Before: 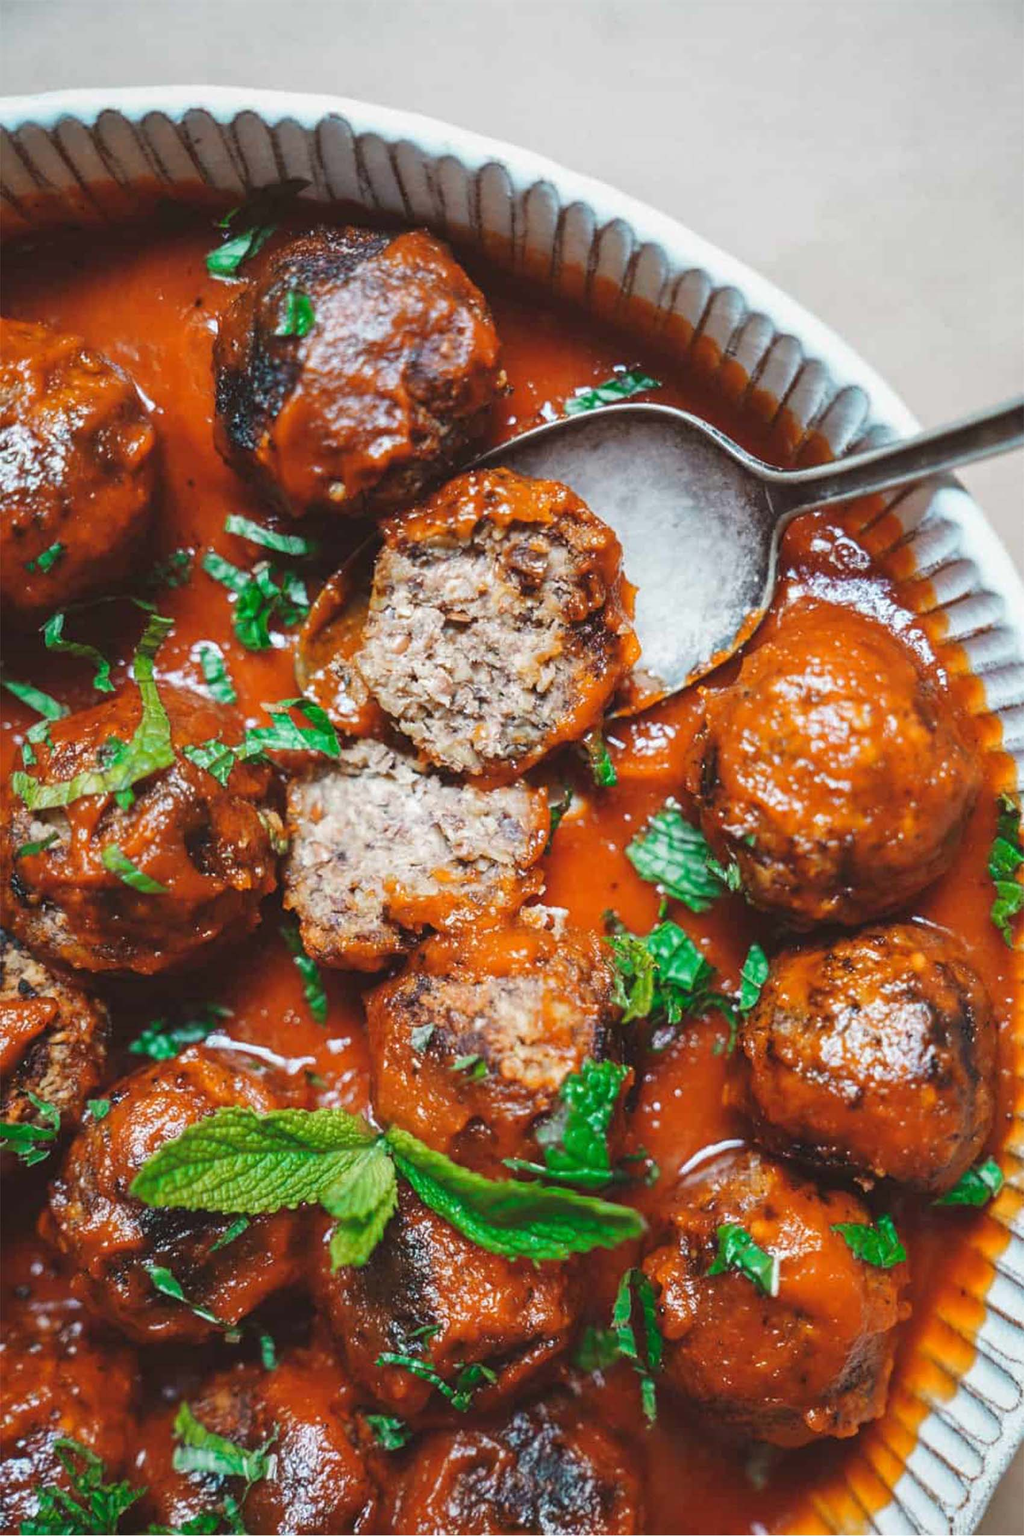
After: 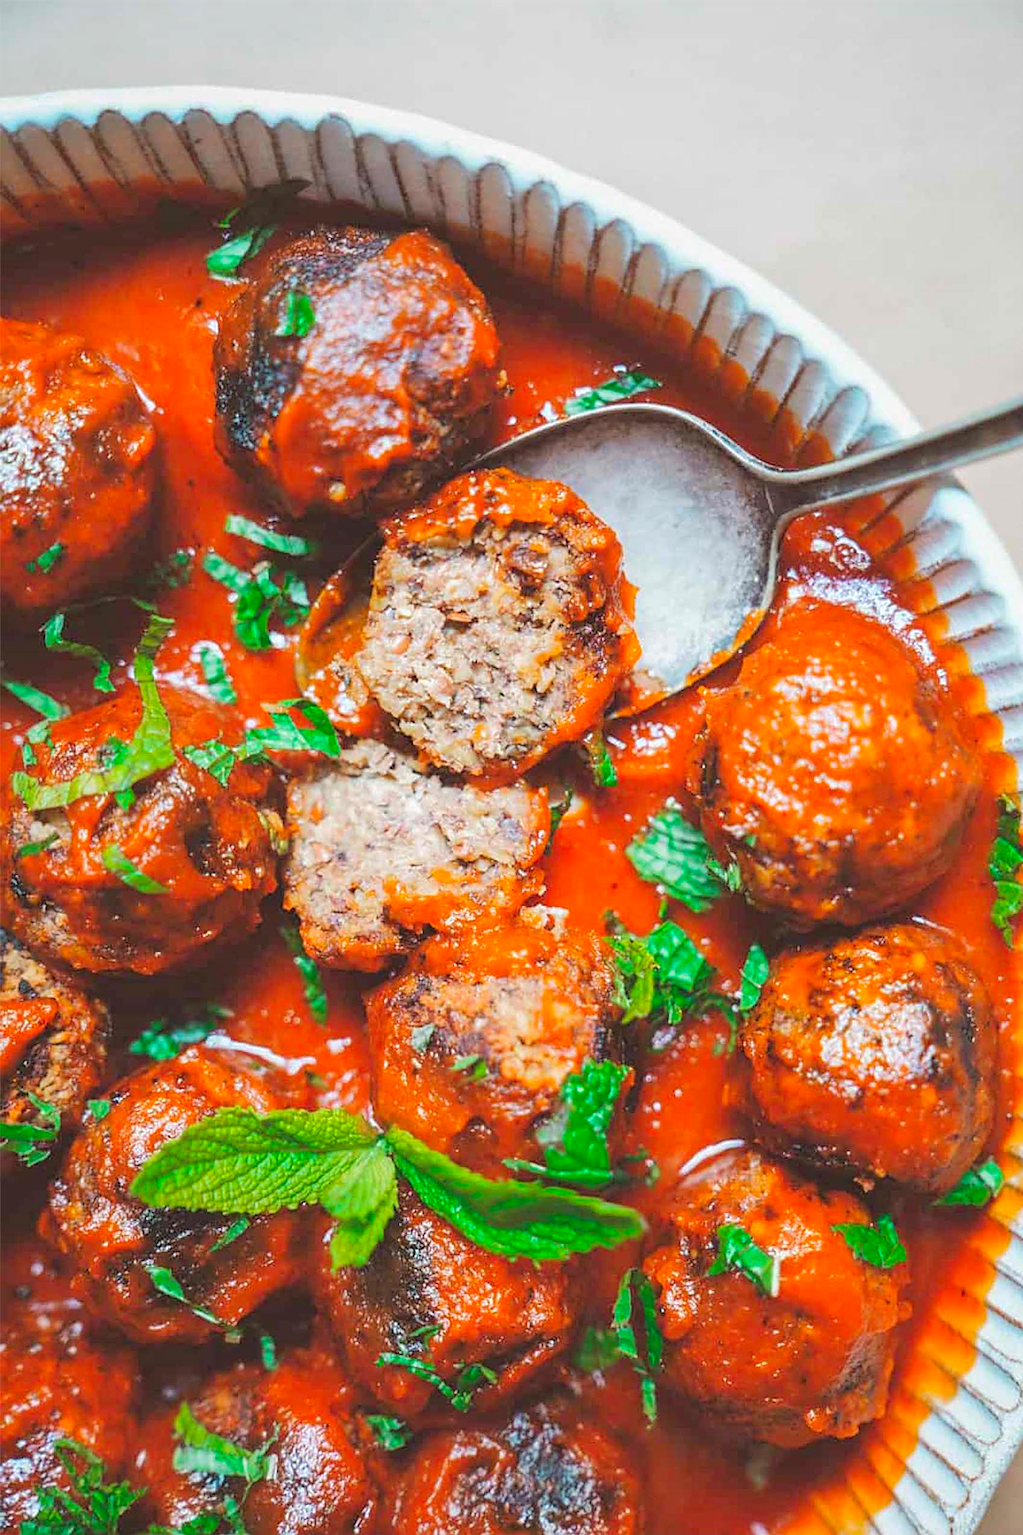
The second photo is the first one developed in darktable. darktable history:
contrast brightness saturation: contrast 0.067, brightness 0.178, saturation 0.399
sharpen: on, module defaults
tone curve: curves: ch0 [(0, 0) (0.003, 0.013) (0.011, 0.018) (0.025, 0.027) (0.044, 0.045) (0.069, 0.068) (0.1, 0.096) (0.136, 0.13) (0.177, 0.168) (0.224, 0.217) (0.277, 0.277) (0.335, 0.338) (0.399, 0.401) (0.468, 0.473) (0.543, 0.544) (0.623, 0.621) (0.709, 0.7) (0.801, 0.781) (0.898, 0.869) (1, 1)], color space Lab, independent channels, preserve colors none
